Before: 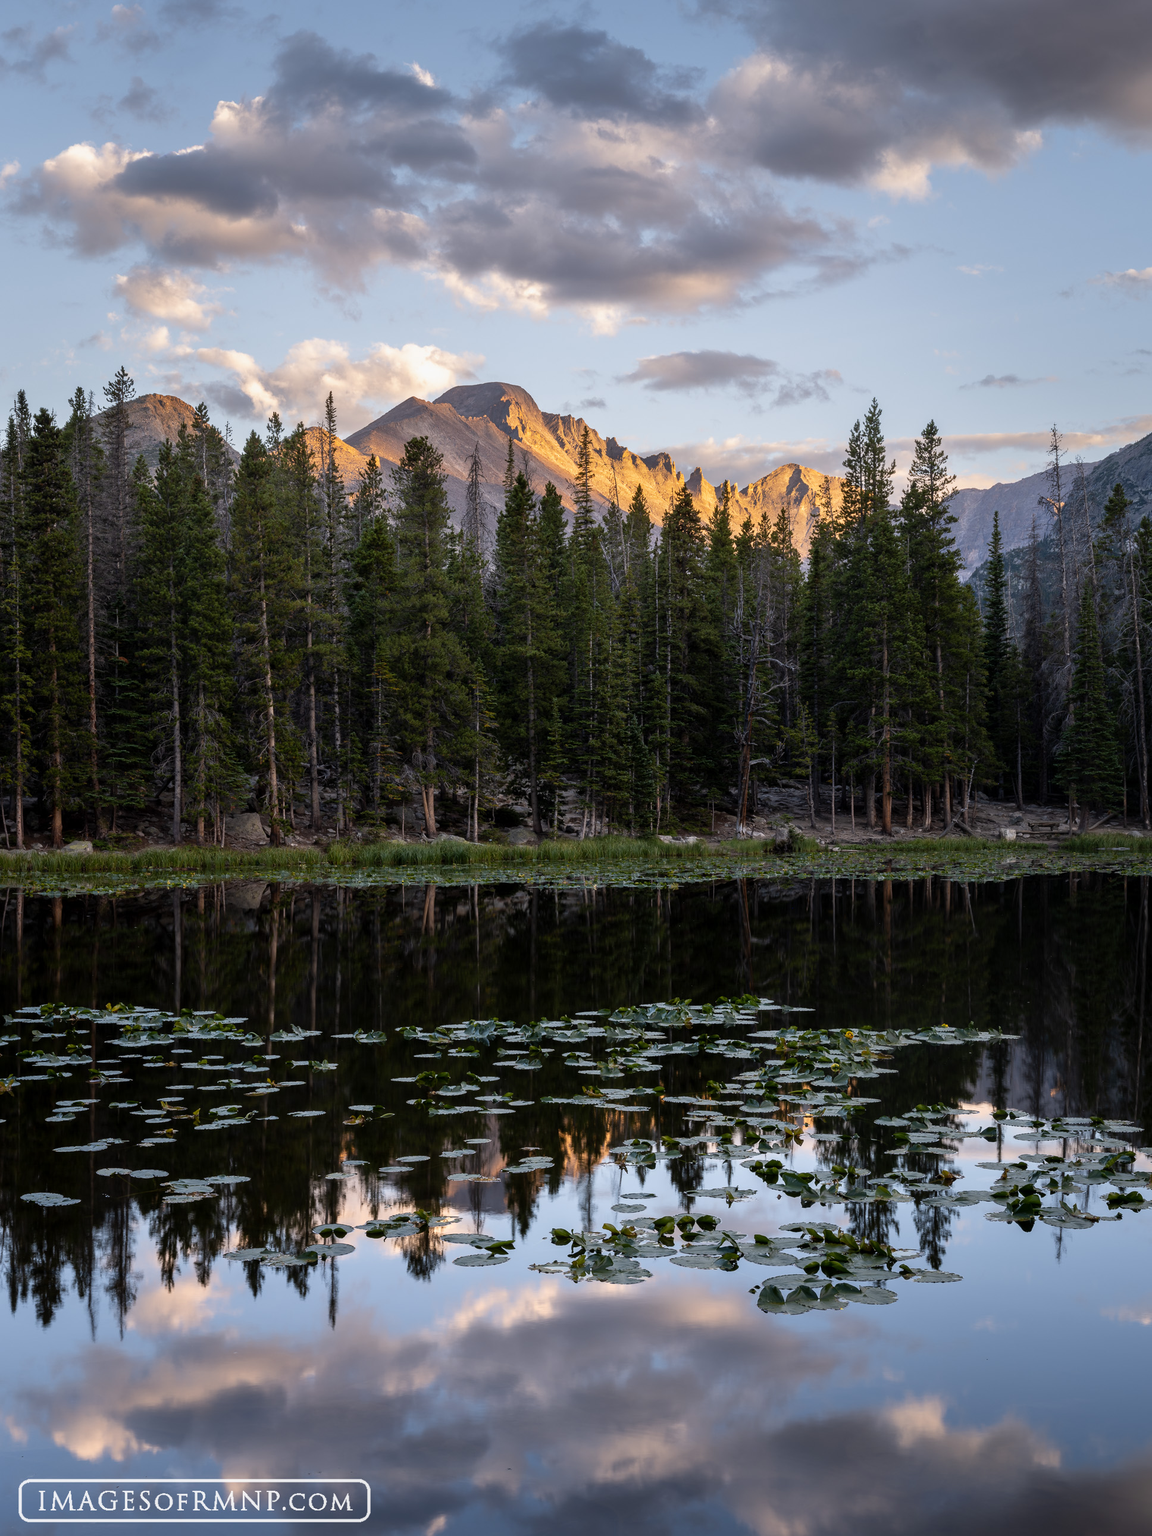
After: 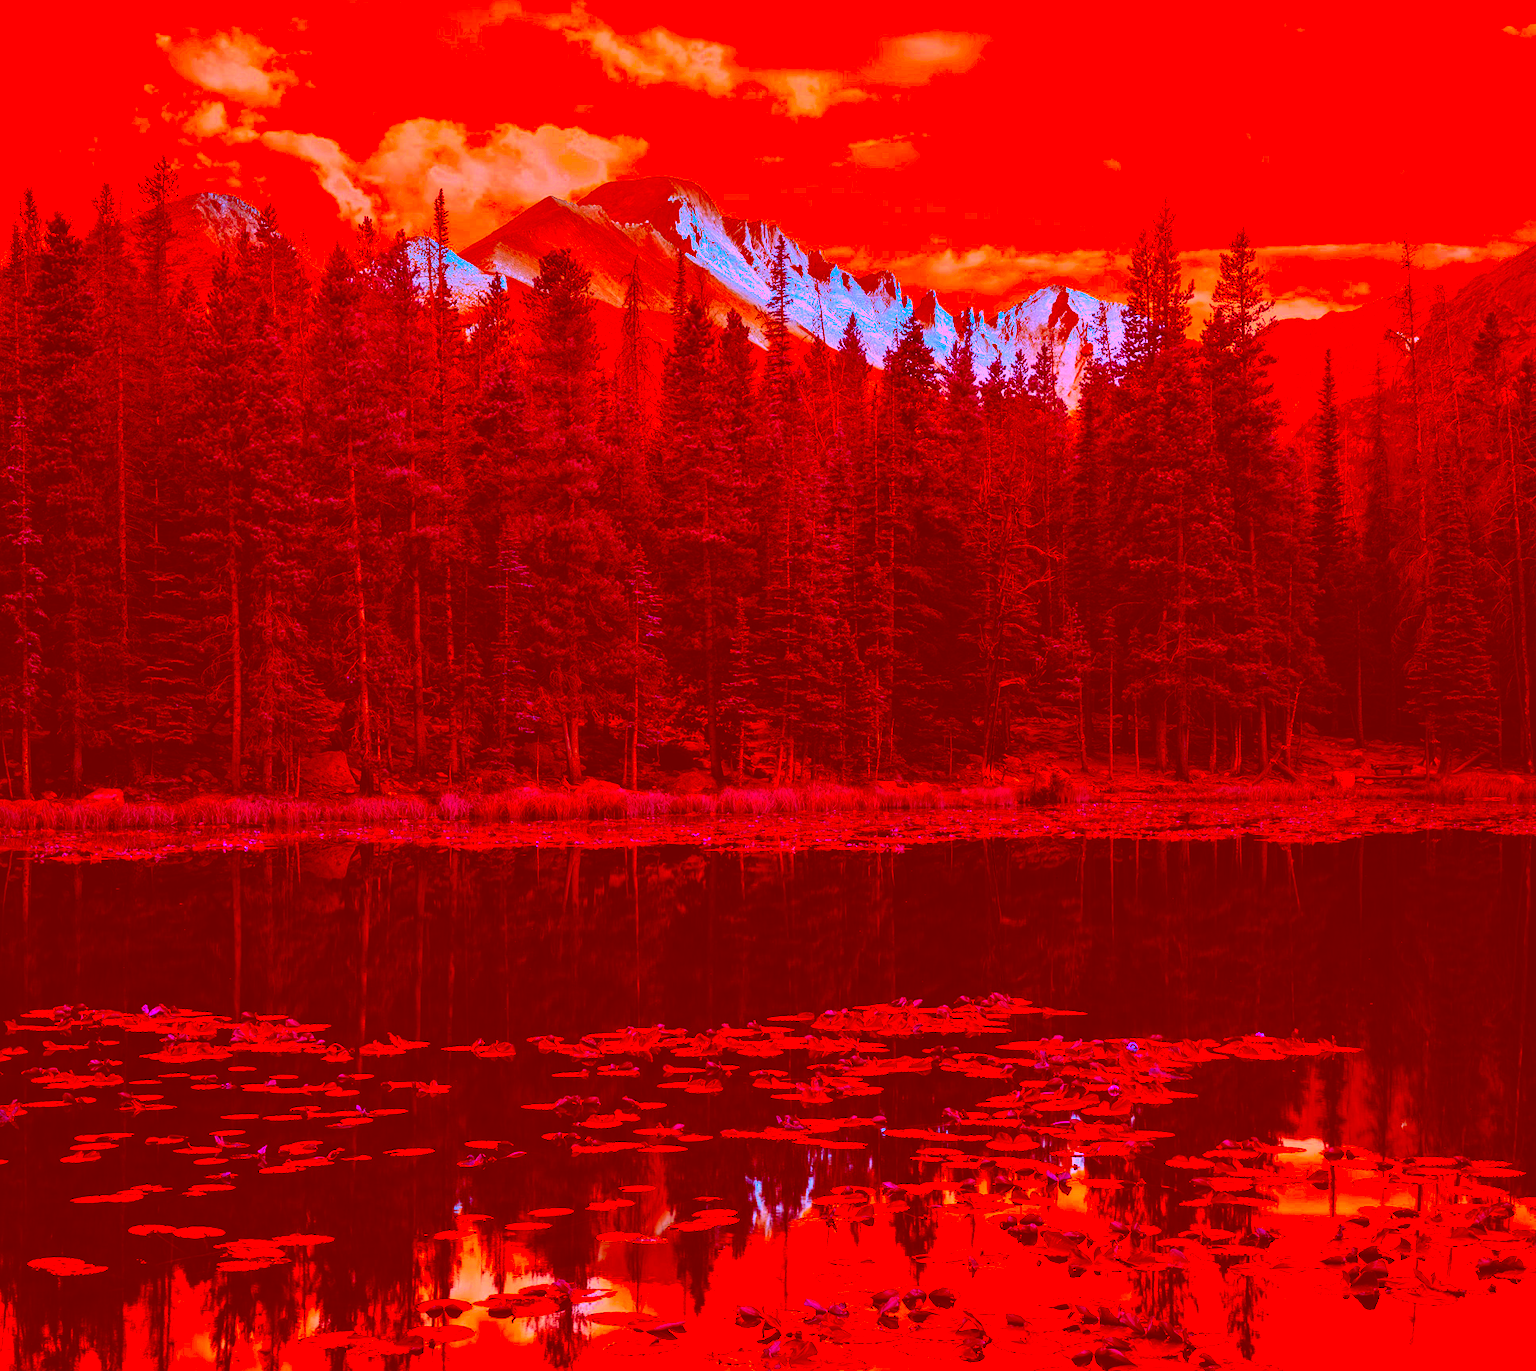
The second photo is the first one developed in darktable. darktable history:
color correction: highlights a* -39.24, highlights b* -39.81, shadows a* -39.41, shadows b* -39.43, saturation -2.95
crop: top 16.27%, bottom 16.747%
color balance rgb: perceptual saturation grading › global saturation 19.475%, global vibrance 24.981%, contrast 9.574%
